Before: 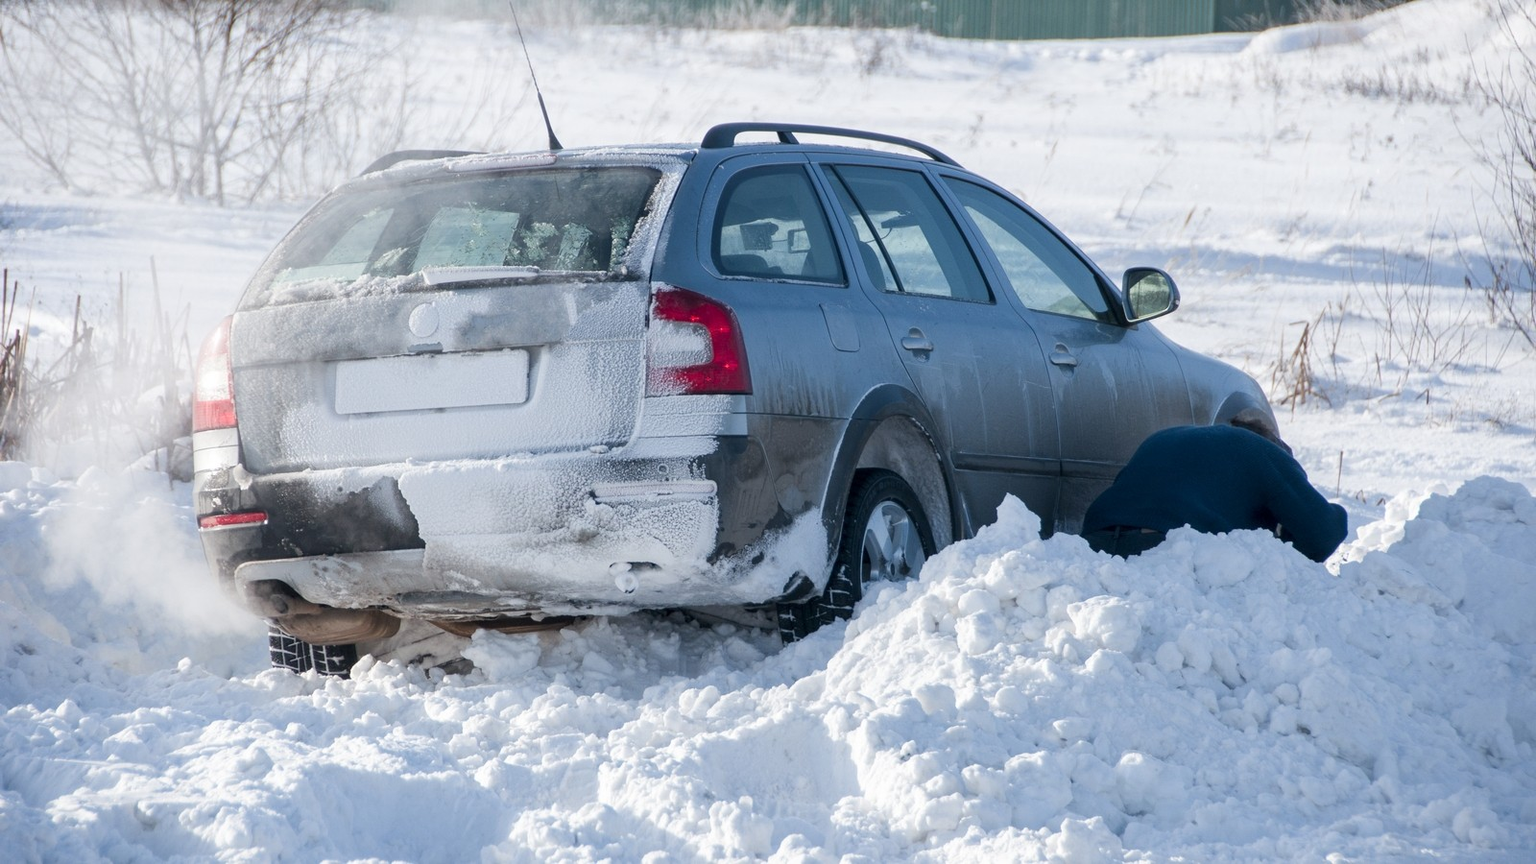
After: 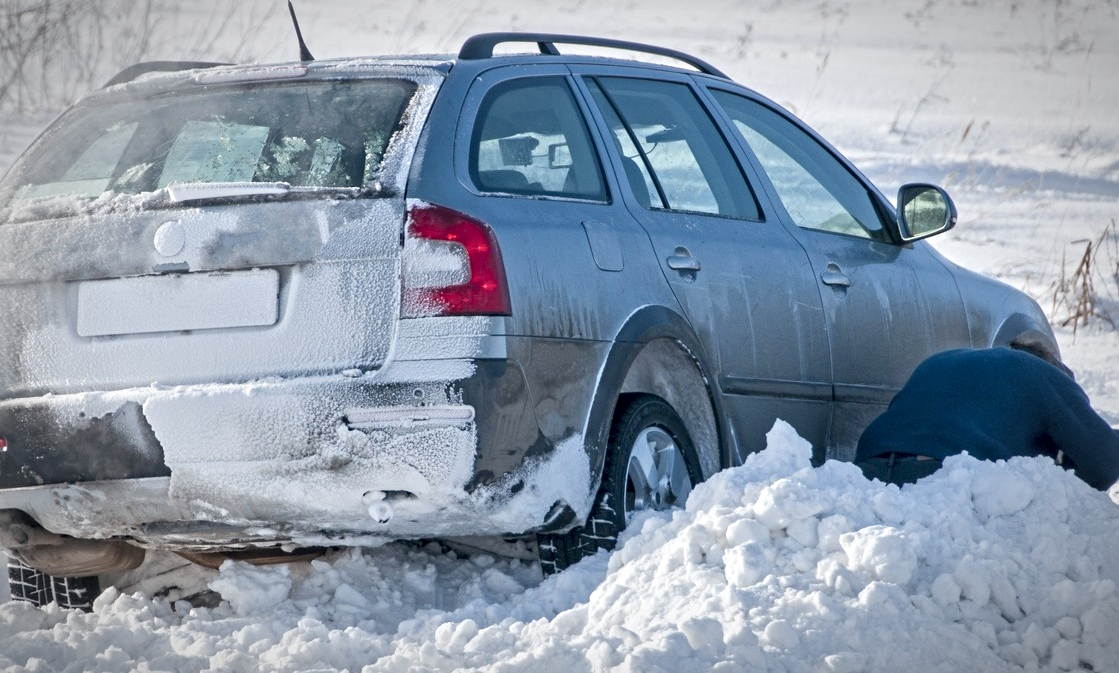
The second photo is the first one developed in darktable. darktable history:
contrast equalizer: y [[0.5, 0.501, 0.525, 0.597, 0.58, 0.514], [0.5 ×6], [0.5 ×6], [0 ×6], [0 ×6]]
tone equalizer: -8 EV 1 EV, -7 EV 1 EV, -6 EV 1 EV, -5 EV 1 EV, -4 EV 1 EV, -3 EV 0.75 EV, -2 EV 0.5 EV, -1 EV 0.25 EV
vignetting: automatic ratio true
crop and rotate: left 17.046%, top 10.659%, right 12.989%, bottom 14.553%
